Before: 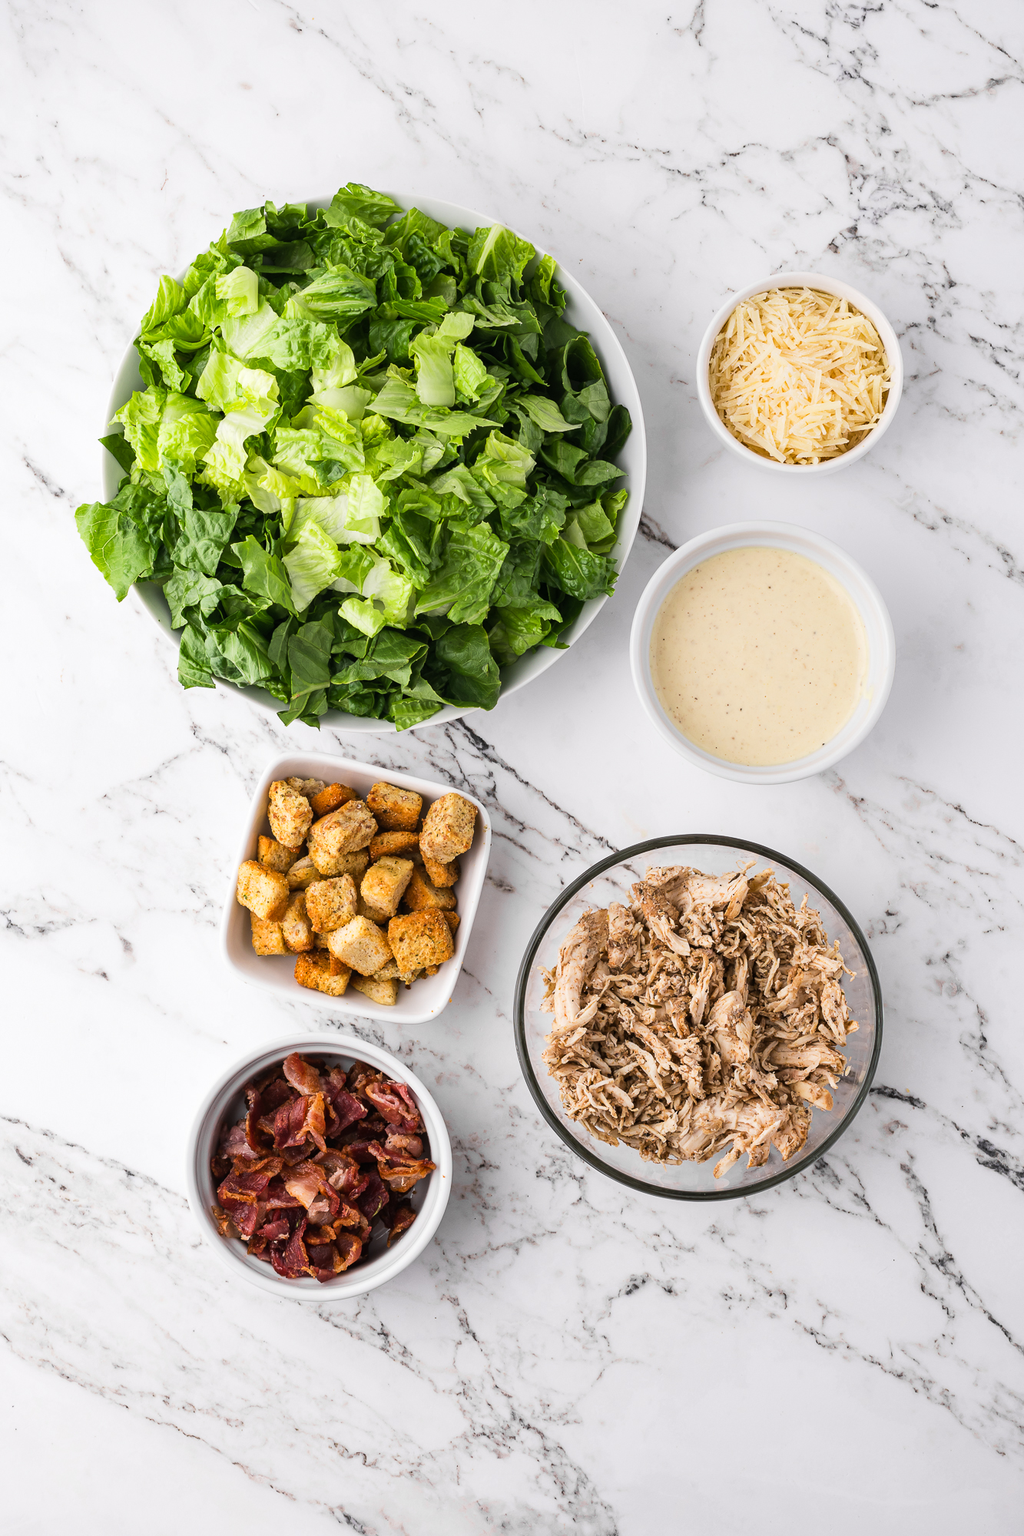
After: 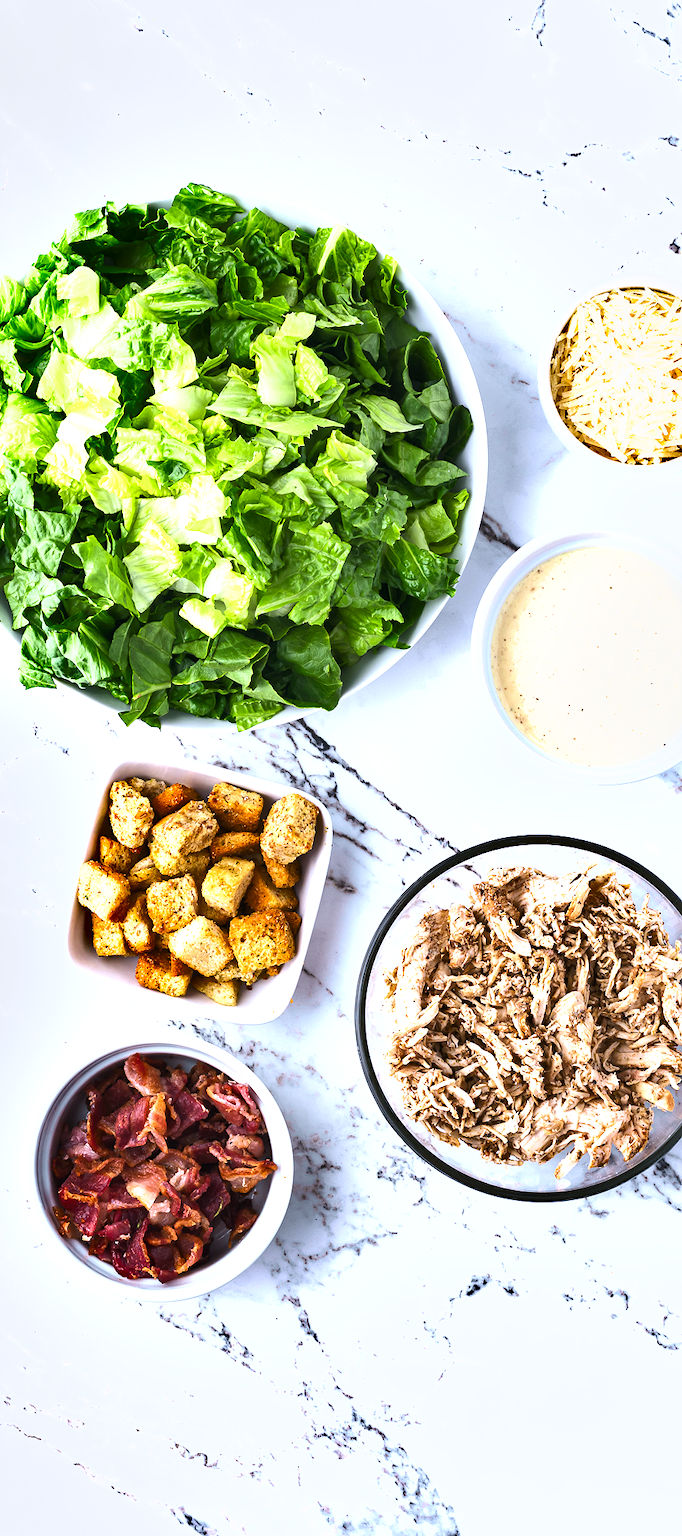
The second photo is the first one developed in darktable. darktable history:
color calibration: output R [0.994, 0.059, -0.119, 0], output G [-0.036, 1.09, -0.119, 0], output B [0.078, -0.108, 0.961, 0], illuminant custom, x 0.371, y 0.382, temperature 4281.14 K
shadows and highlights: soften with gaussian
exposure: black level correction 0, exposure 0.9 EV, compensate highlight preservation false
crop and rotate: left 15.546%, right 17.787%
